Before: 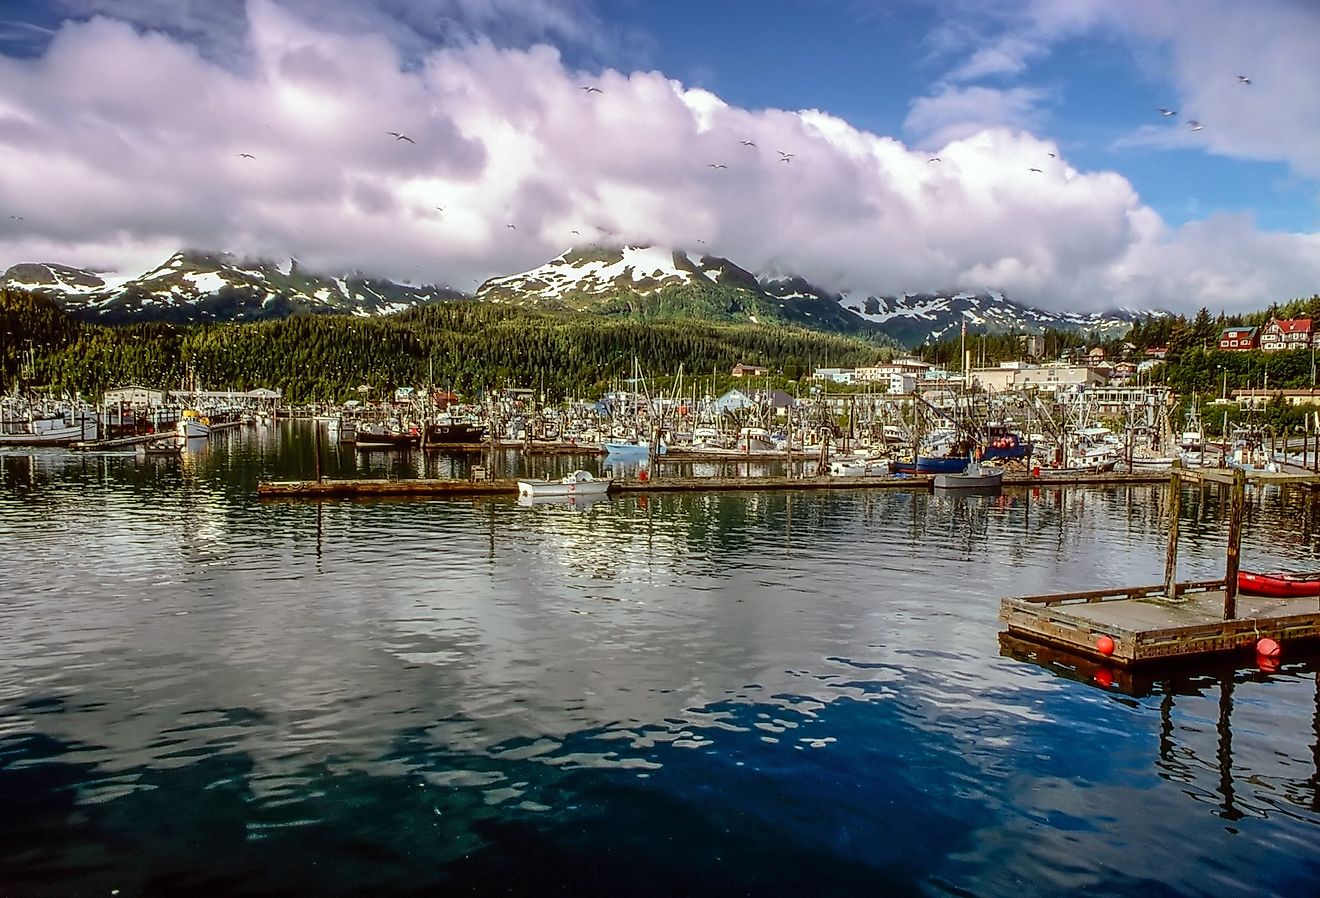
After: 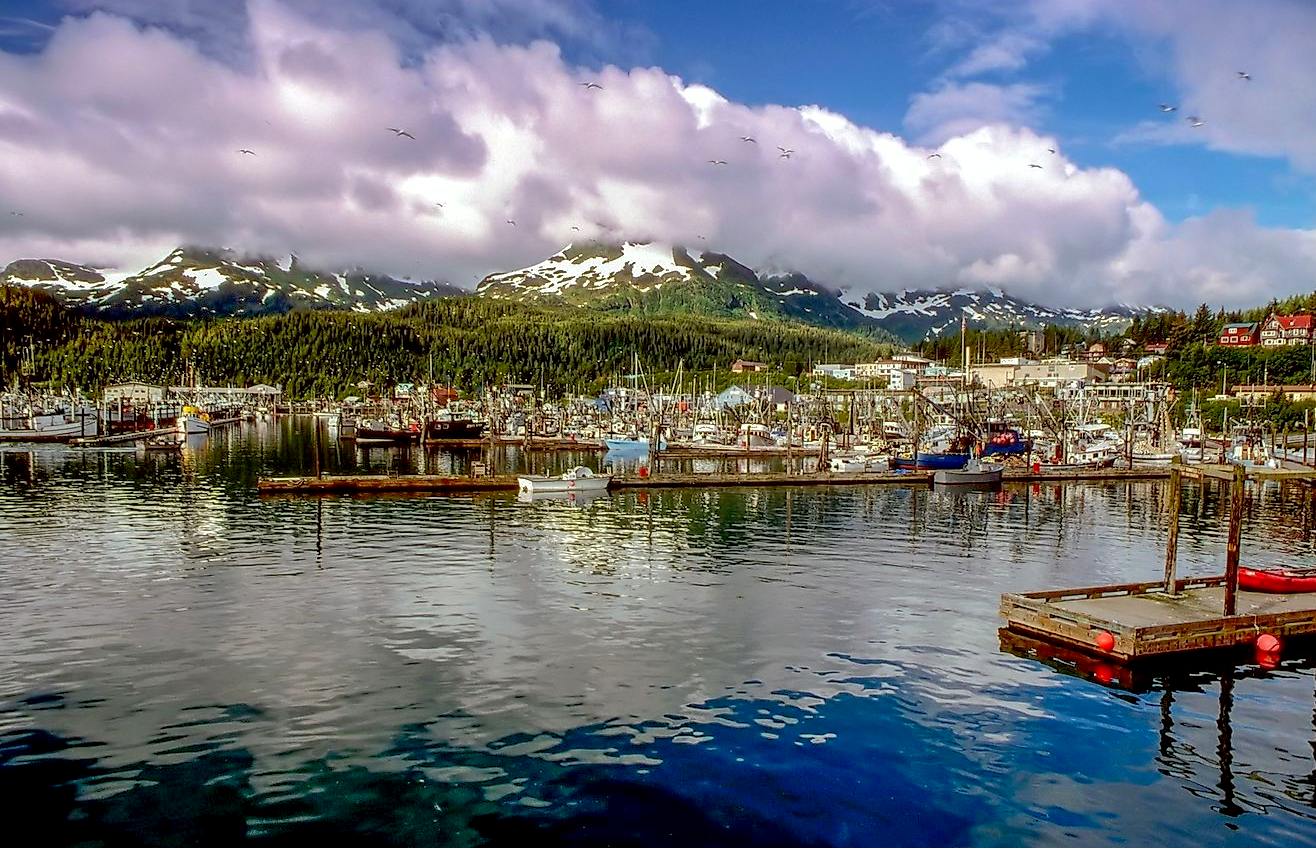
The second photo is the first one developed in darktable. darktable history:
crop: top 0.448%, right 0.264%, bottom 5.045%
exposure: black level correction 0.007, exposure 0.093 EV, compensate highlight preservation false
color correction: saturation 1.11
shadows and highlights: on, module defaults
